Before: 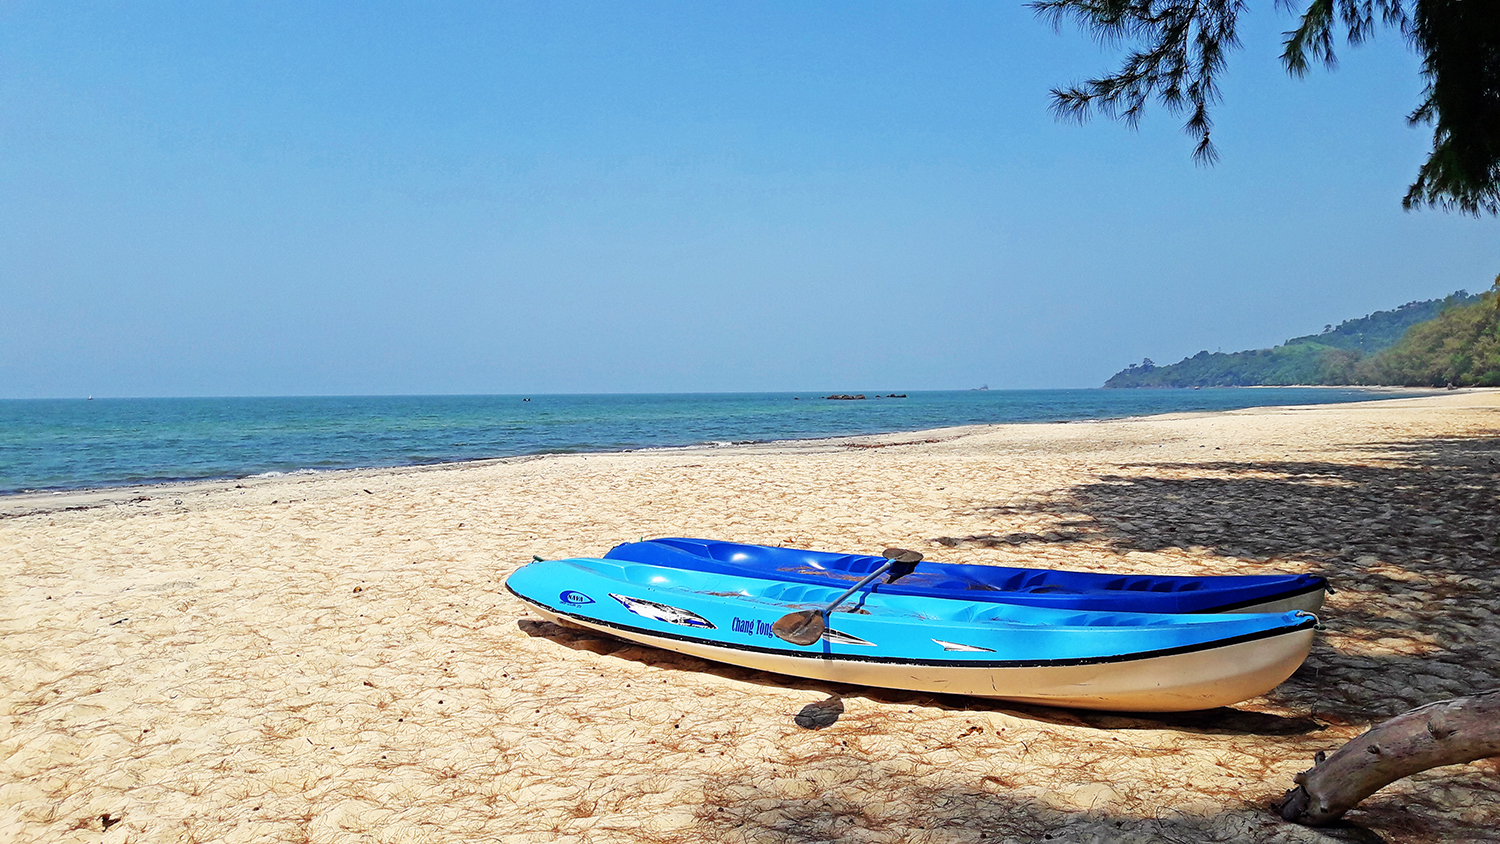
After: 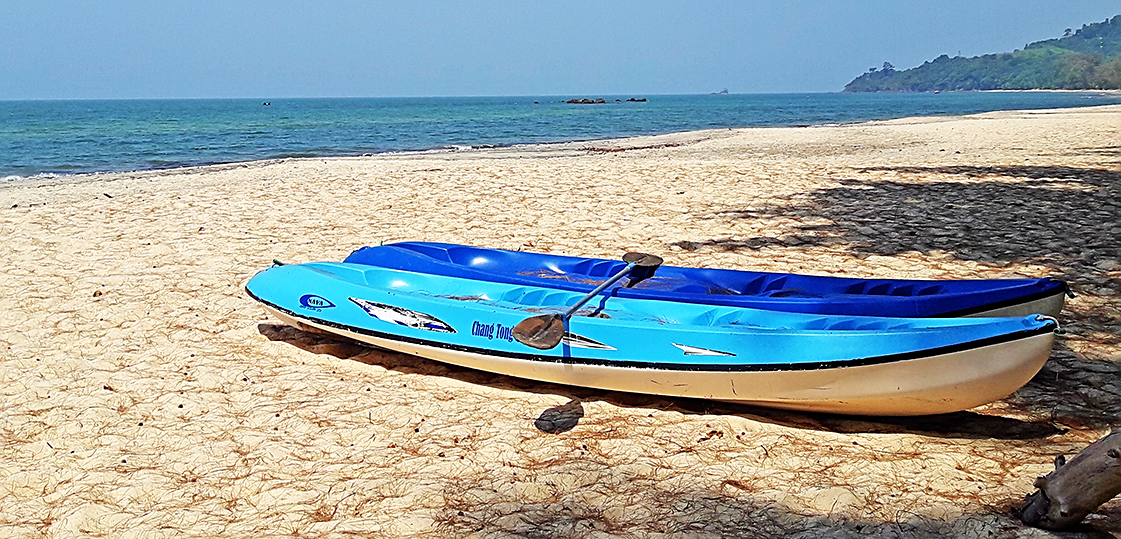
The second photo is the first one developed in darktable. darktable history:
crop and rotate: left 17.367%, top 35.169%, right 7.894%, bottom 0.944%
sharpen: on, module defaults
